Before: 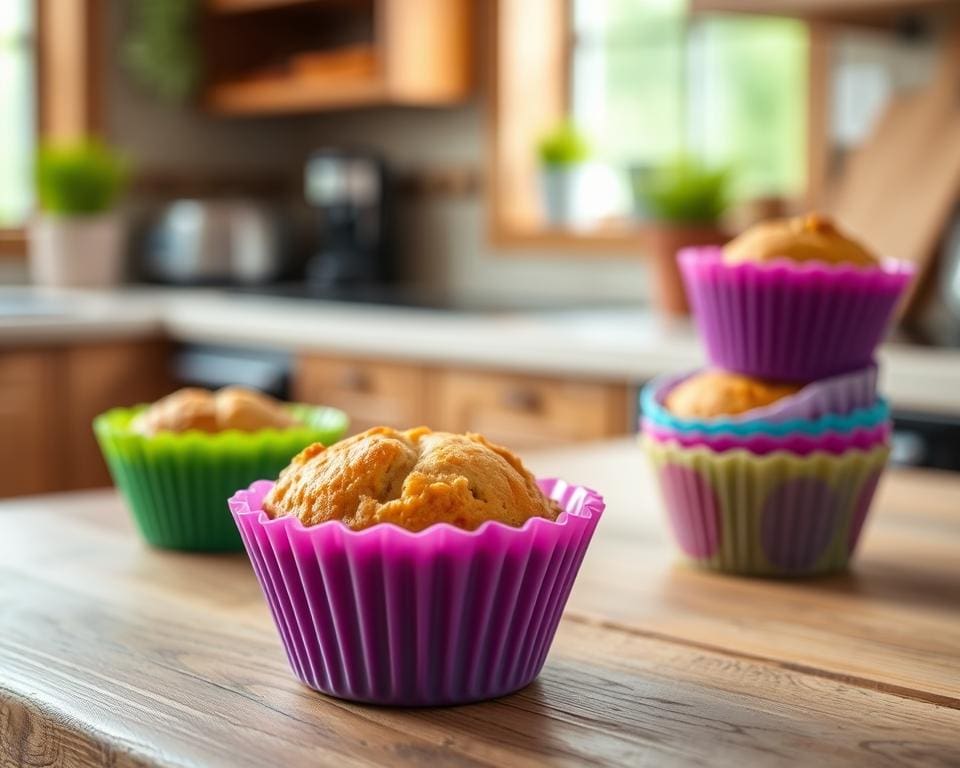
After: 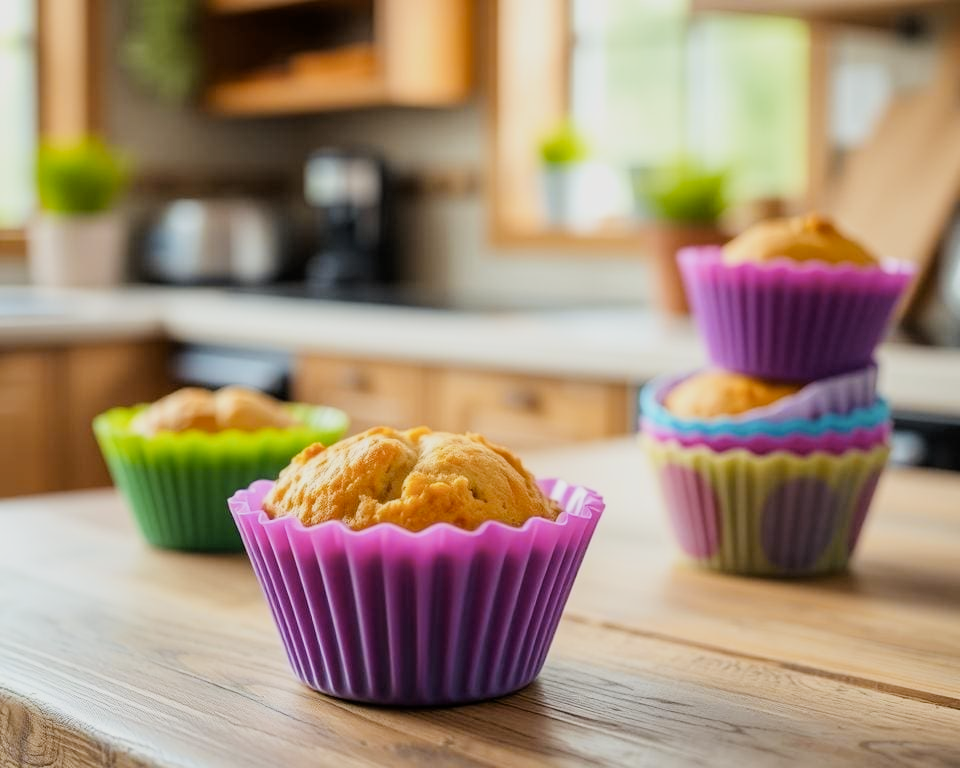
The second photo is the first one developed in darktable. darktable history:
color contrast: green-magenta contrast 0.8, blue-yellow contrast 1.1, unbound 0
exposure: exposure 0.6 EV, compensate highlight preservation false
filmic rgb: black relative exposure -7.65 EV, white relative exposure 4.56 EV, hardness 3.61
